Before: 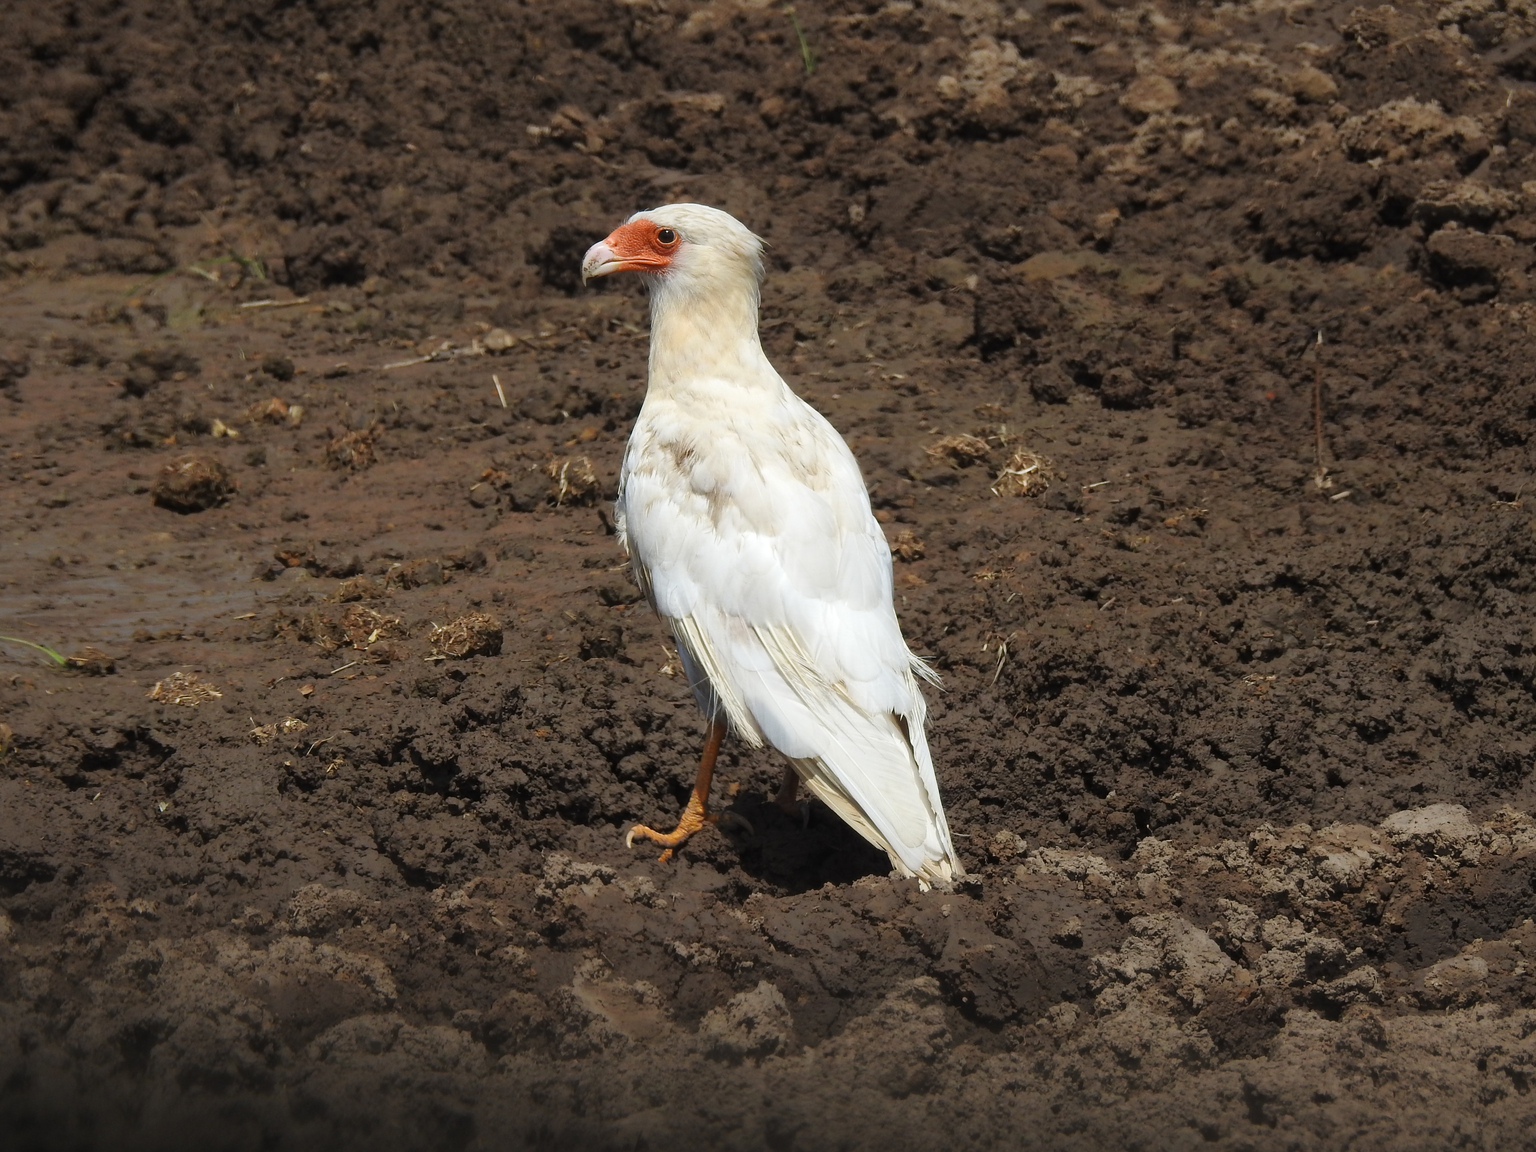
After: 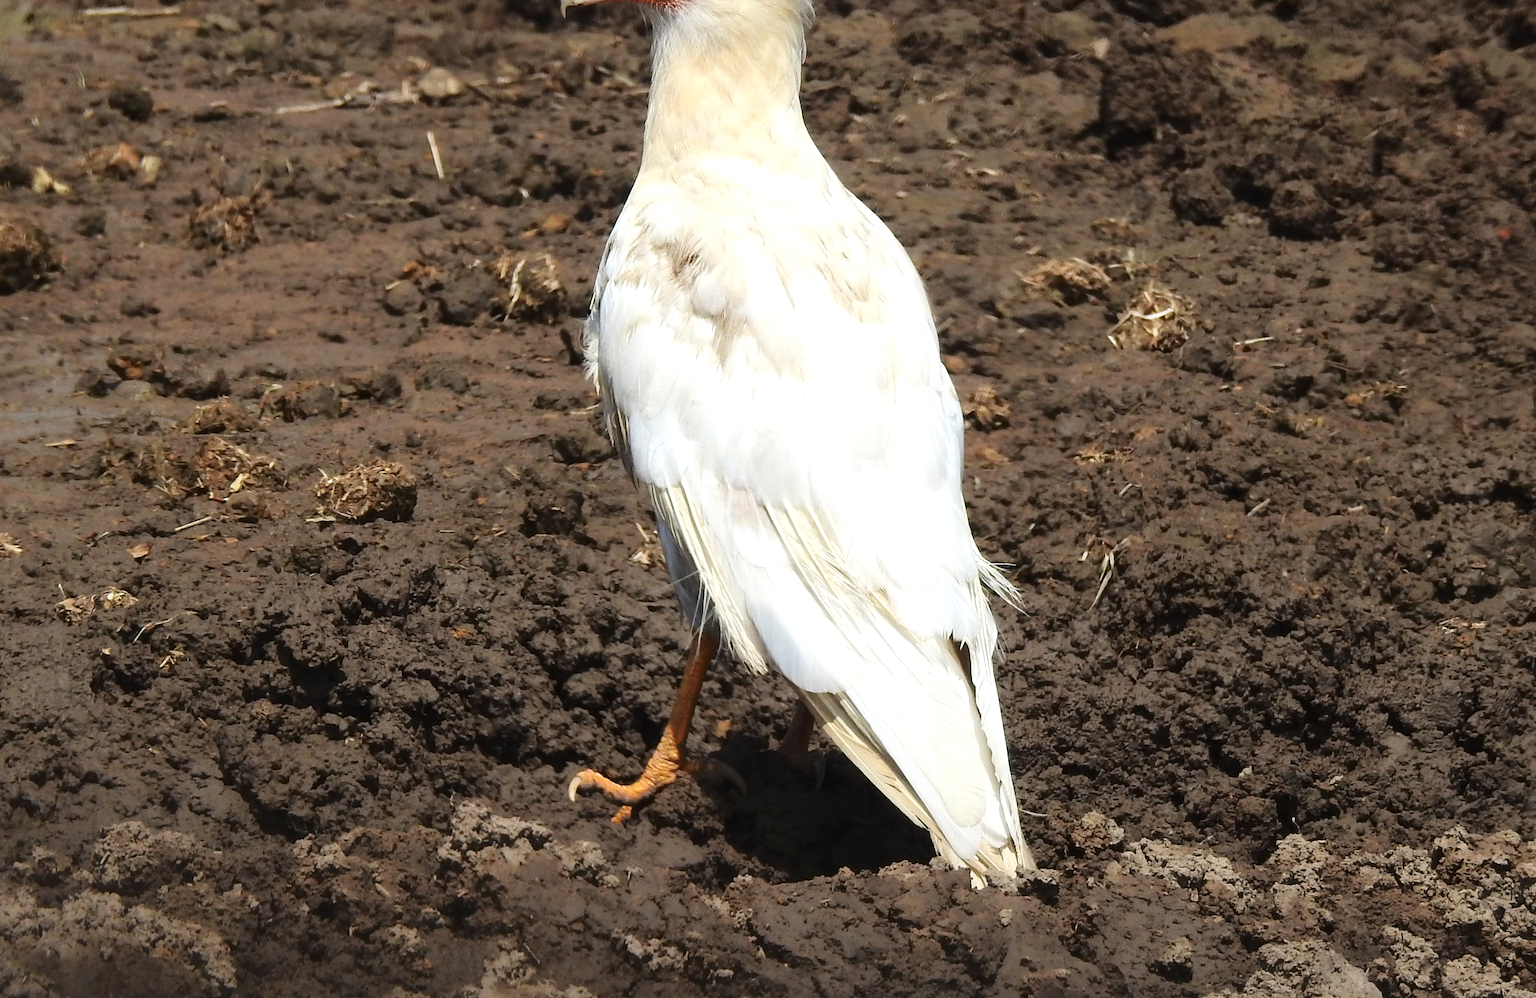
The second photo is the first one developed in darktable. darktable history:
exposure: exposure 0.402 EV, compensate exposure bias true, compensate highlight preservation false
crop and rotate: angle -3.87°, left 9.767%, top 20.37%, right 11.954%, bottom 11.779%
tone curve: curves: ch0 [(0, 0) (0.003, 0.018) (0.011, 0.019) (0.025, 0.024) (0.044, 0.037) (0.069, 0.053) (0.1, 0.075) (0.136, 0.105) (0.177, 0.136) (0.224, 0.179) (0.277, 0.244) (0.335, 0.319) (0.399, 0.4) (0.468, 0.495) (0.543, 0.58) (0.623, 0.671) (0.709, 0.757) (0.801, 0.838) (0.898, 0.913) (1, 1)], color space Lab, independent channels, preserve colors none
